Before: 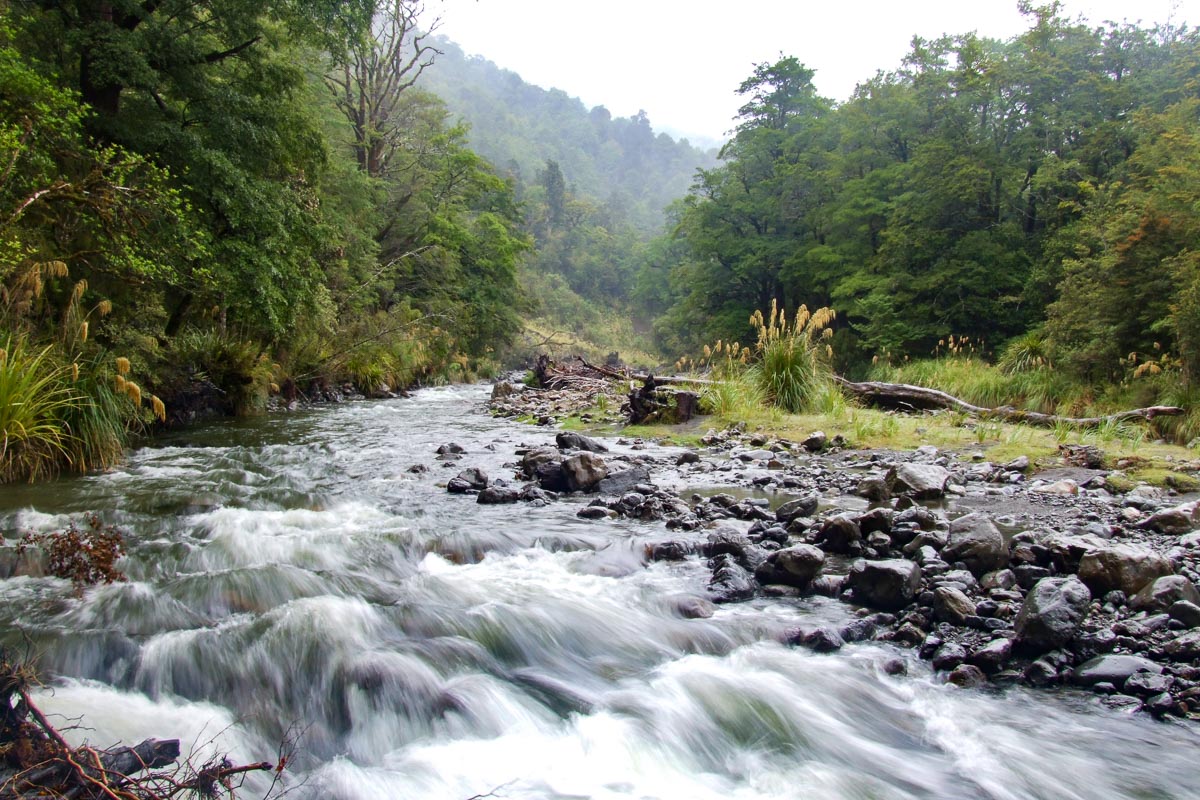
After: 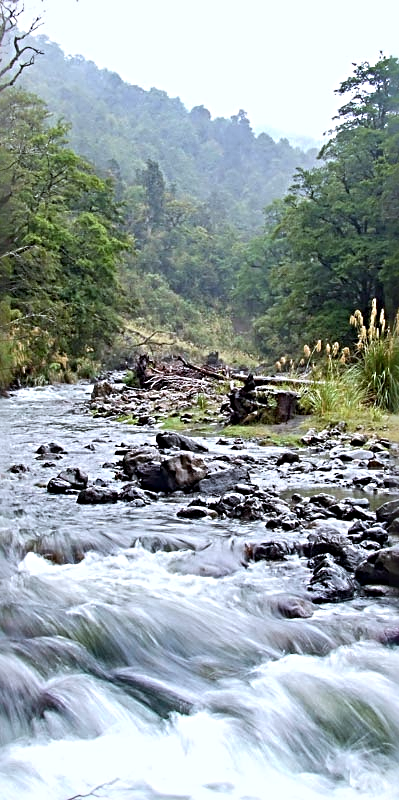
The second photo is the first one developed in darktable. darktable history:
color correction: highlights a* -0.772, highlights b* -8.92
crop: left 33.36%, right 33.36%
sharpen: radius 3.69, amount 0.928
